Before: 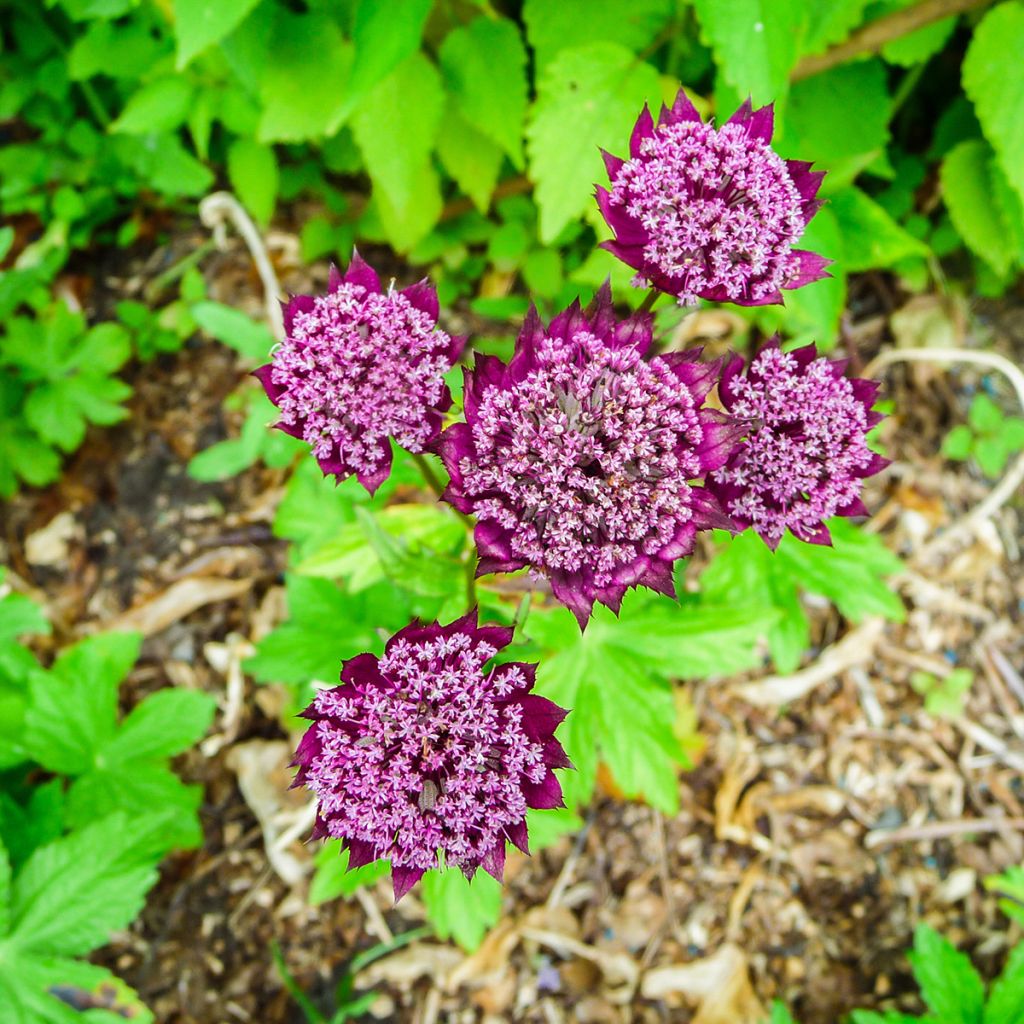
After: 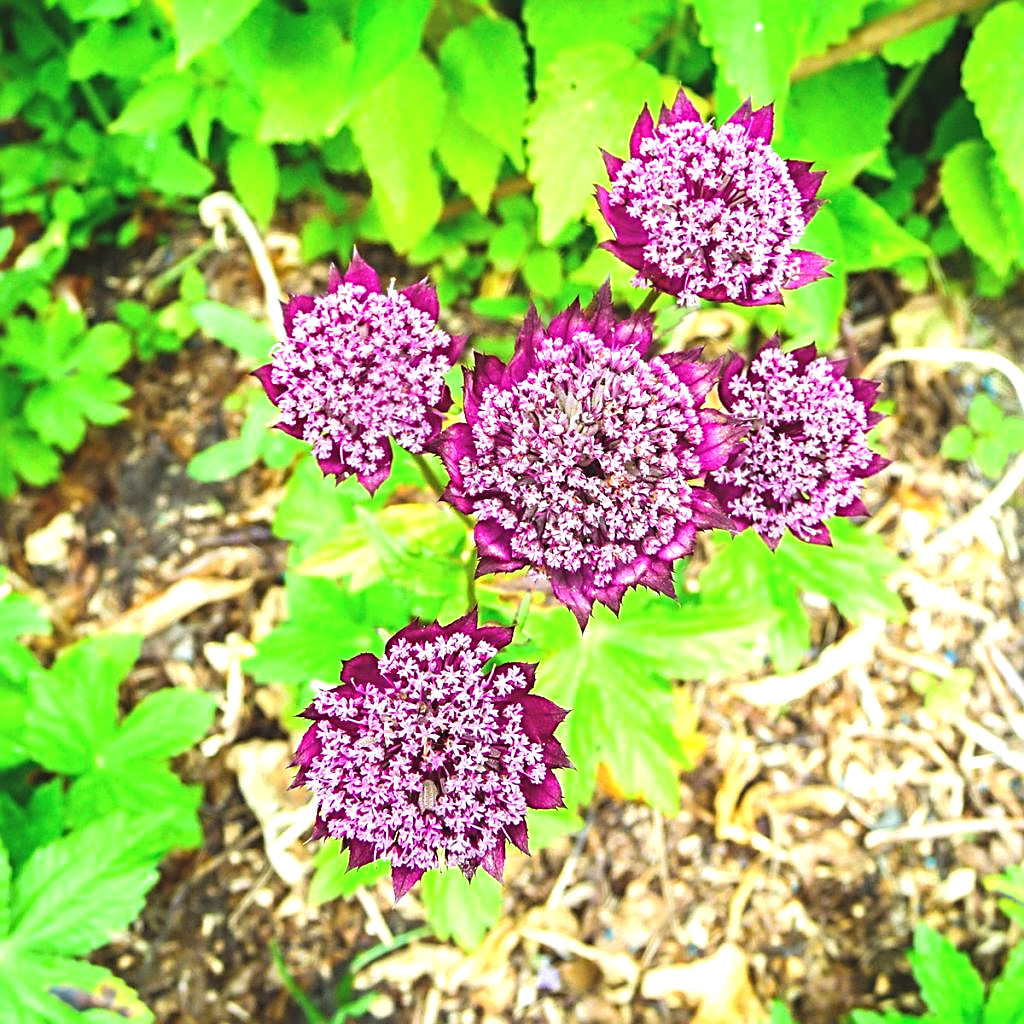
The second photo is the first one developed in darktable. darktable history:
sharpen: radius 3.119
exposure: black level correction -0.005, exposure 1 EV, compensate highlight preservation false
